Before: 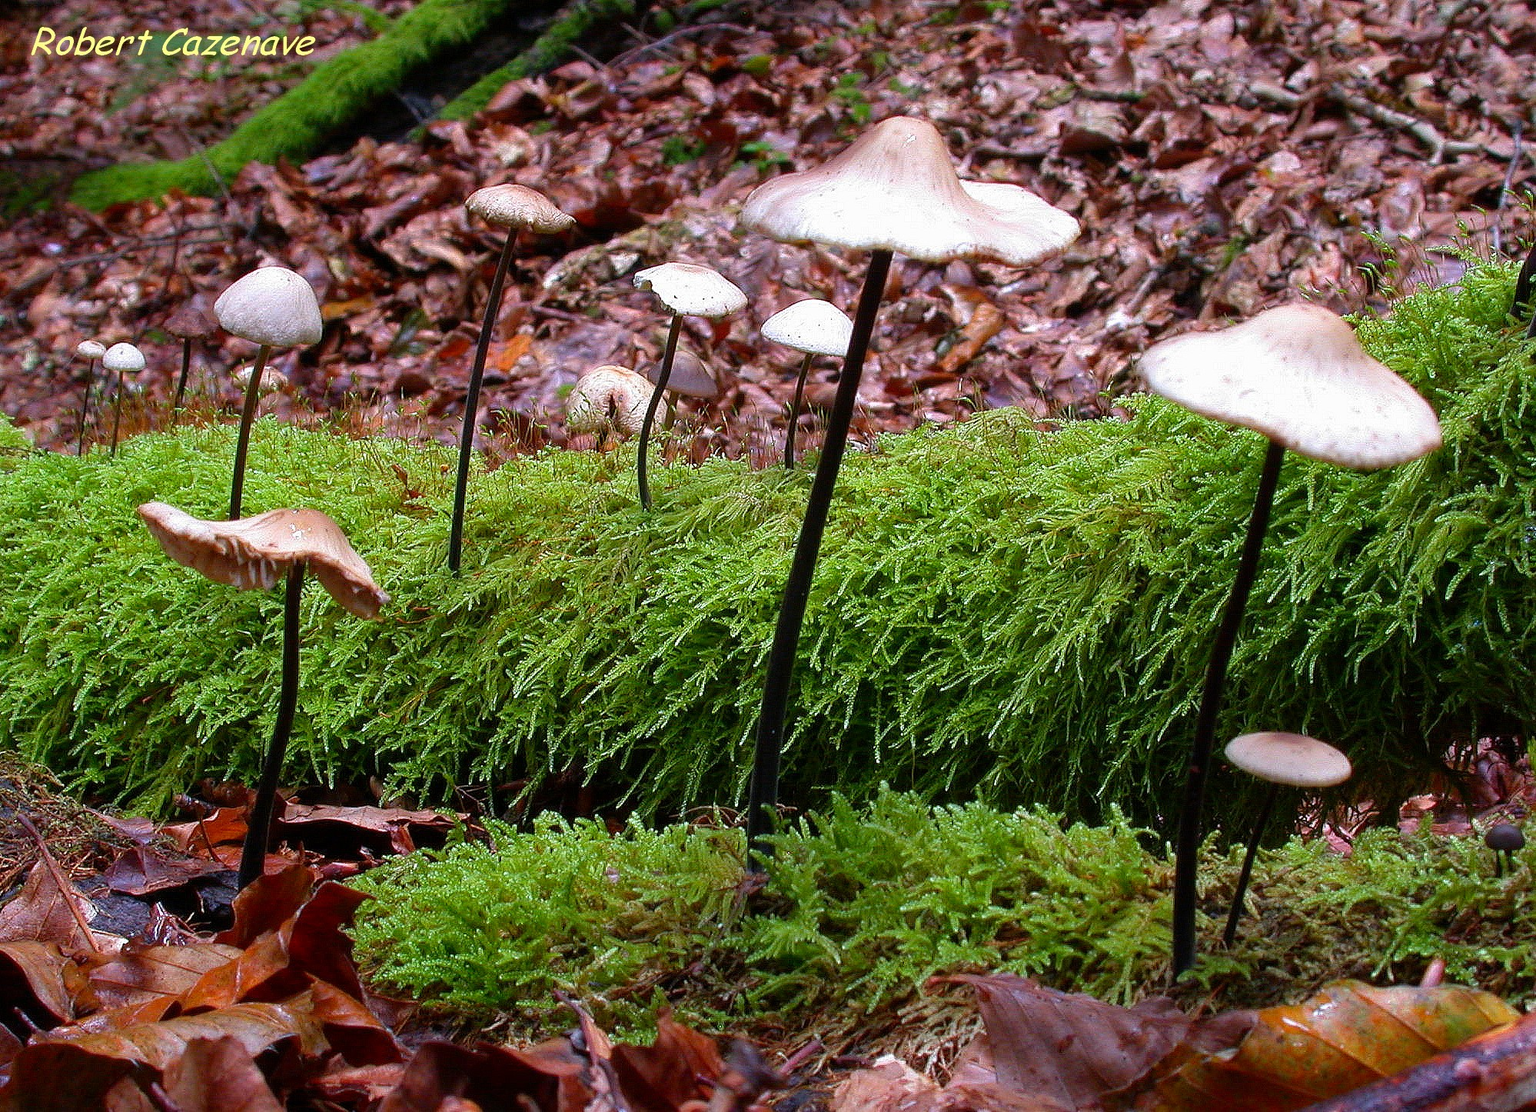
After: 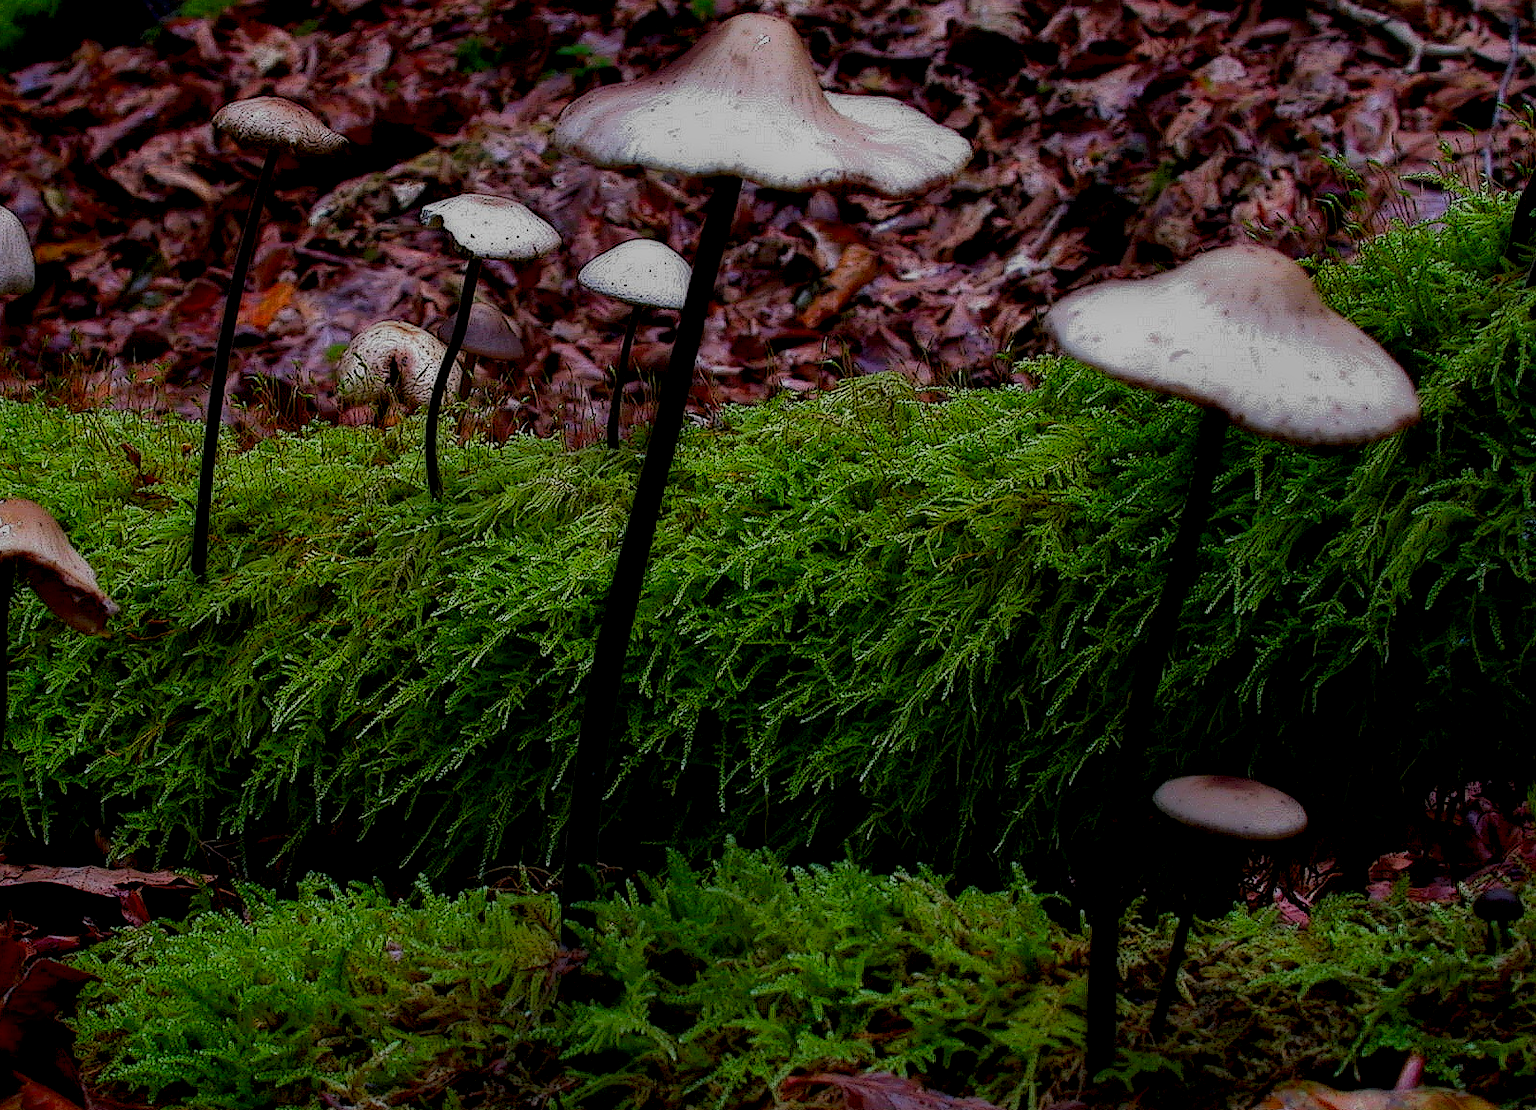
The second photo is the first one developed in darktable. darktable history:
crop: left 19.159%, top 9.58%, bottom 9.58%
local contrast: highlights 0%, shadows 198%, detail 164%, midtone range 0.001
